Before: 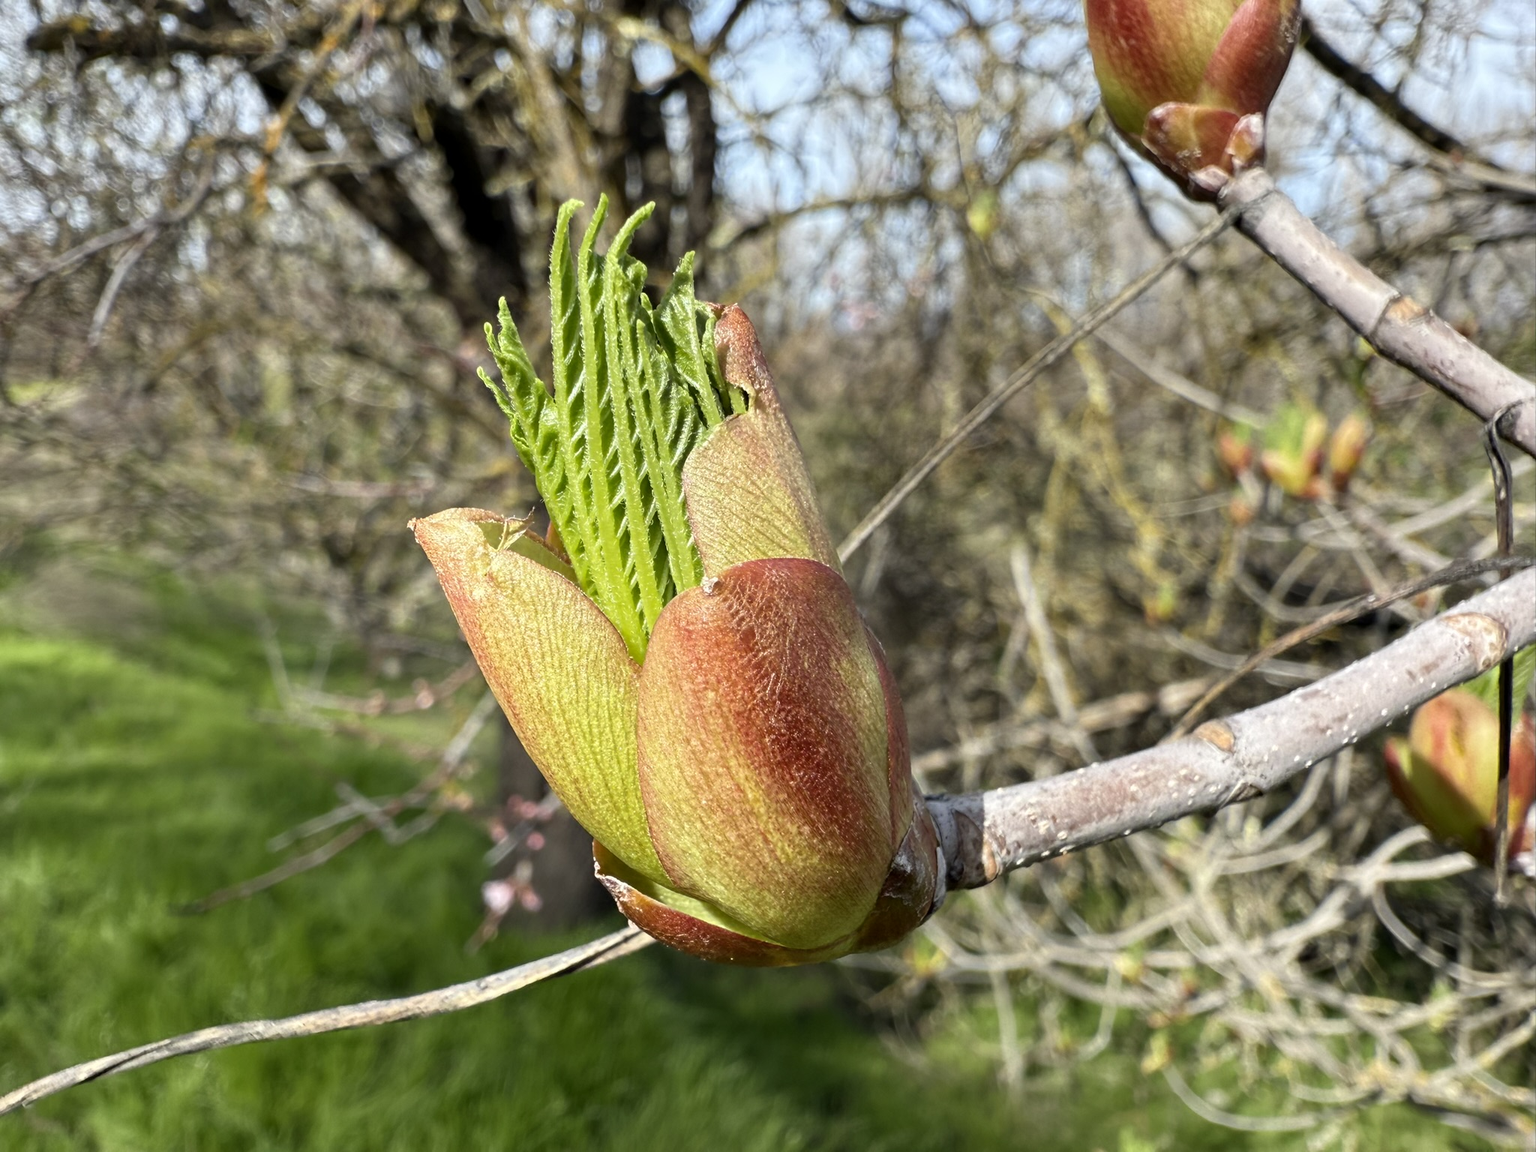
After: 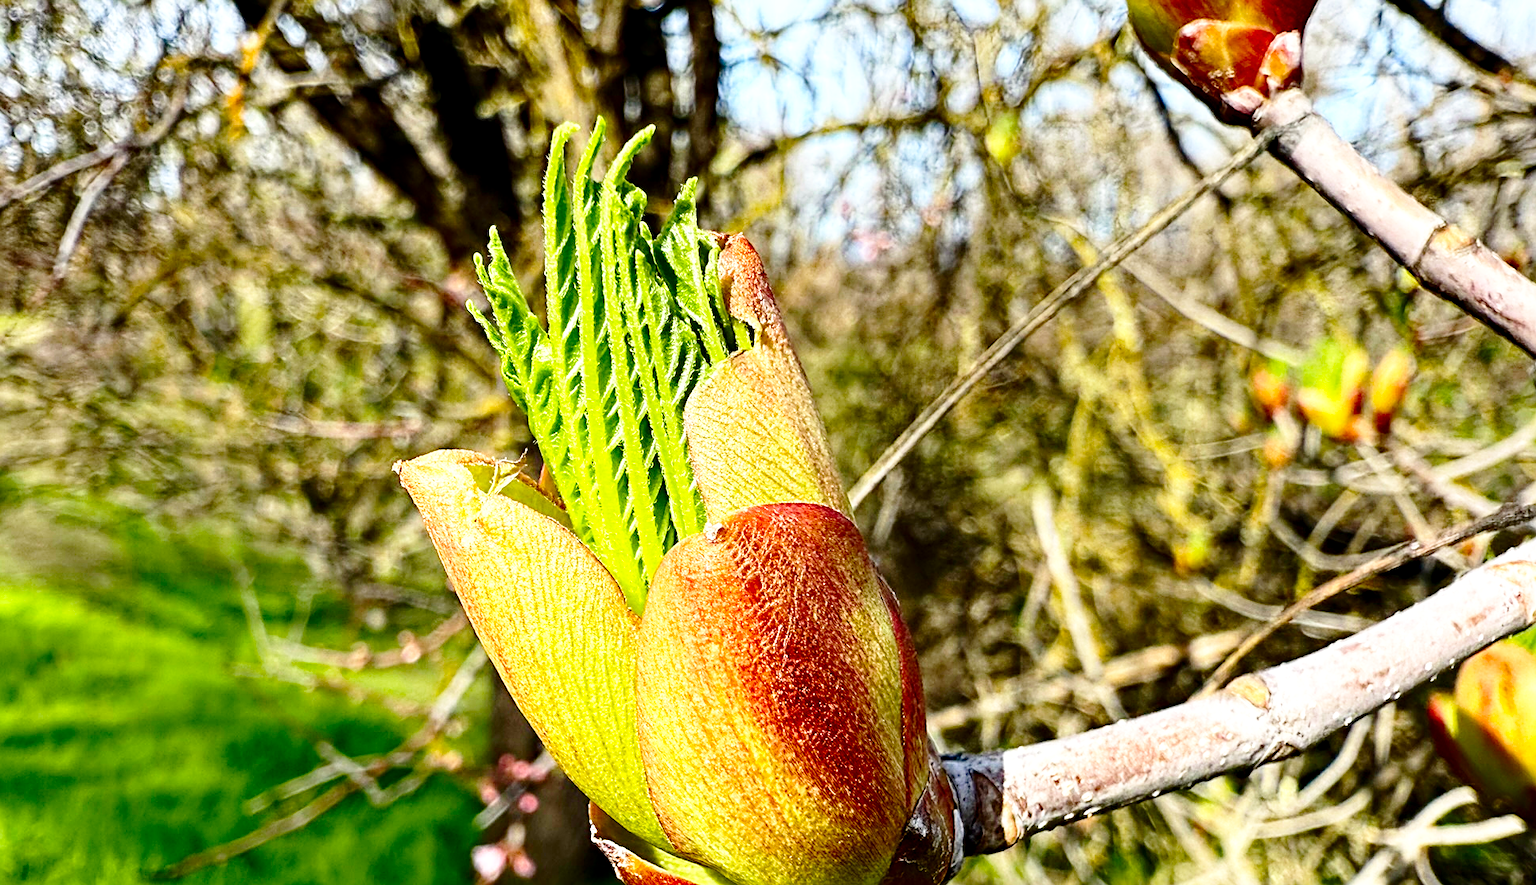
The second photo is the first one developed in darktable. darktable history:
sharpen: amount 0.554
contrast brightness saturation: contrast 0.187, brightness -0.1, saturation 0.212
color correction: highlights b* 0.061, saturation 1.1
base curve: curves: ch0 [(0, 0) (0.028, 0.03) (0.121, 0.232) (0.46, 0.748) (0.859, 0.968) (1, 1)], preserve colors none
local contrast: highlights 106%, shadows 99%, detail 119%, midtone range 0.2
haze removal: strength 0.39, distance 0.222, compatibility mode true, adaptive false
crop: left 2.485%, top 7.293%, right 3.186%, bottom 20.184%
